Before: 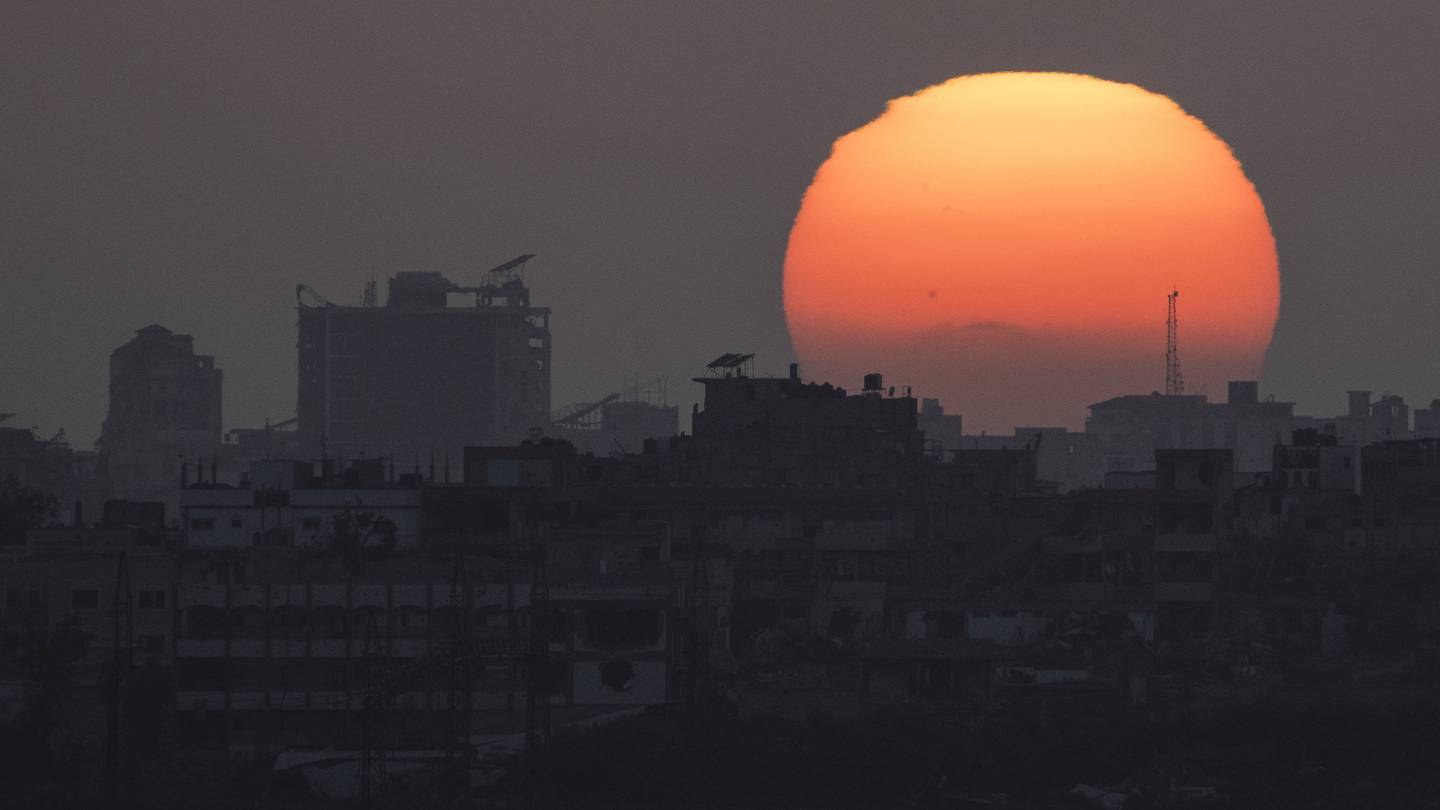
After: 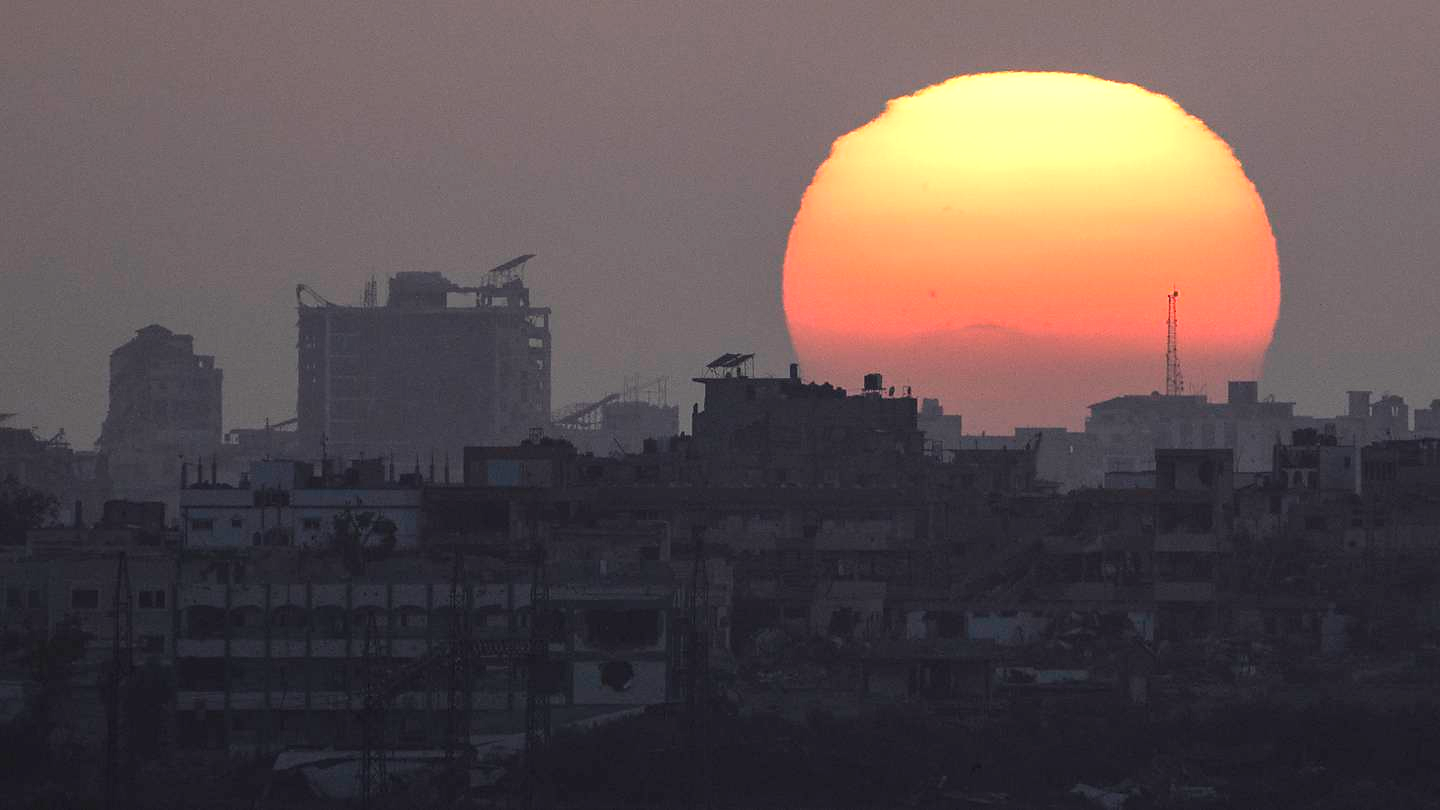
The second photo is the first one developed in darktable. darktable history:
exposure: exposure 1 EV, compensate exposure bias true, compensate highlight preservation false
sharpen: radius 1.447, amount 0.399, threshold 1.636
